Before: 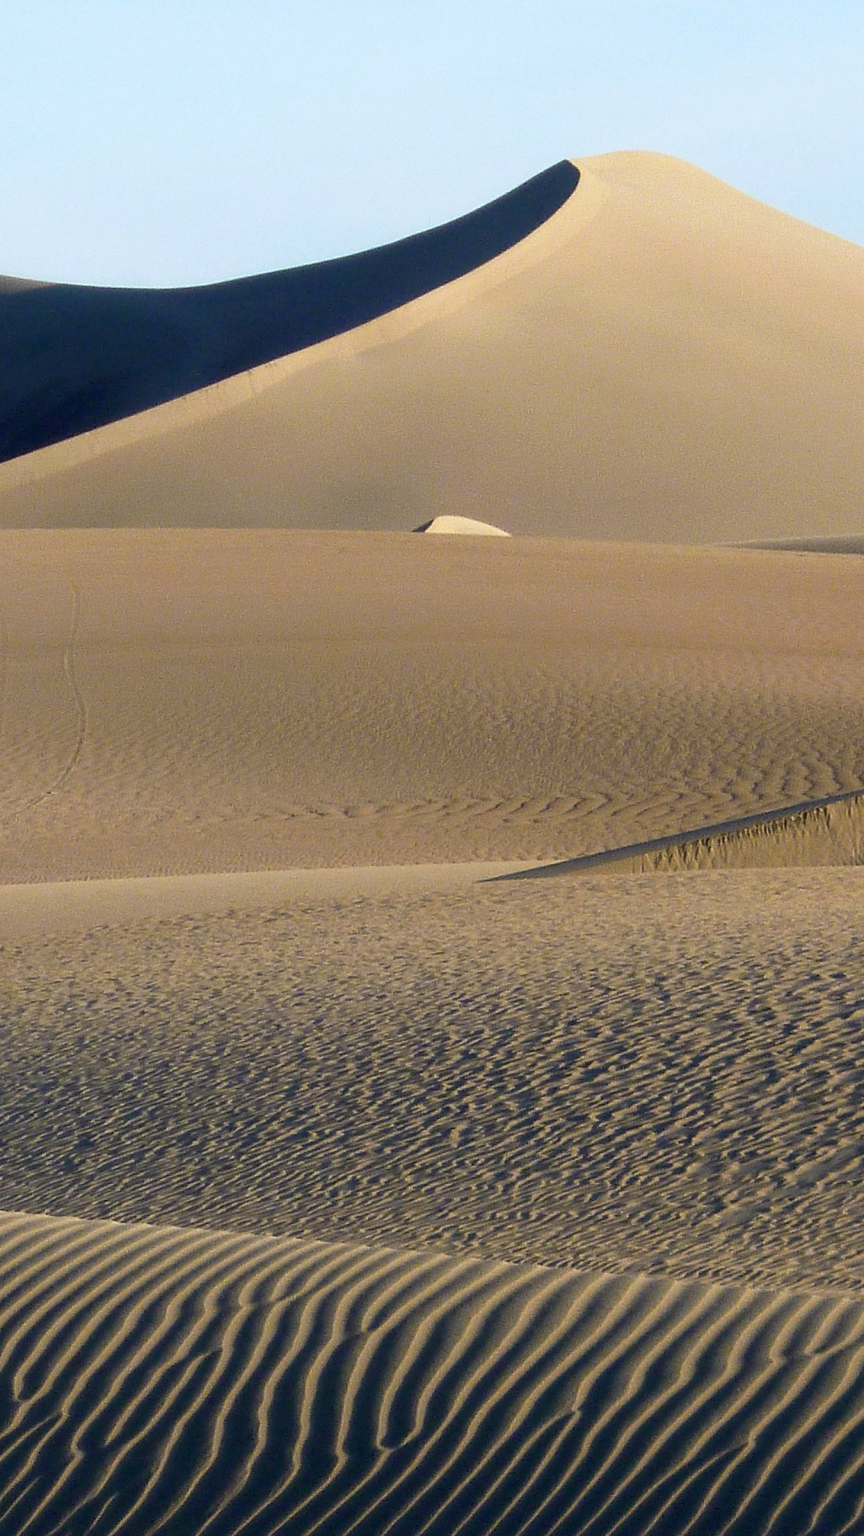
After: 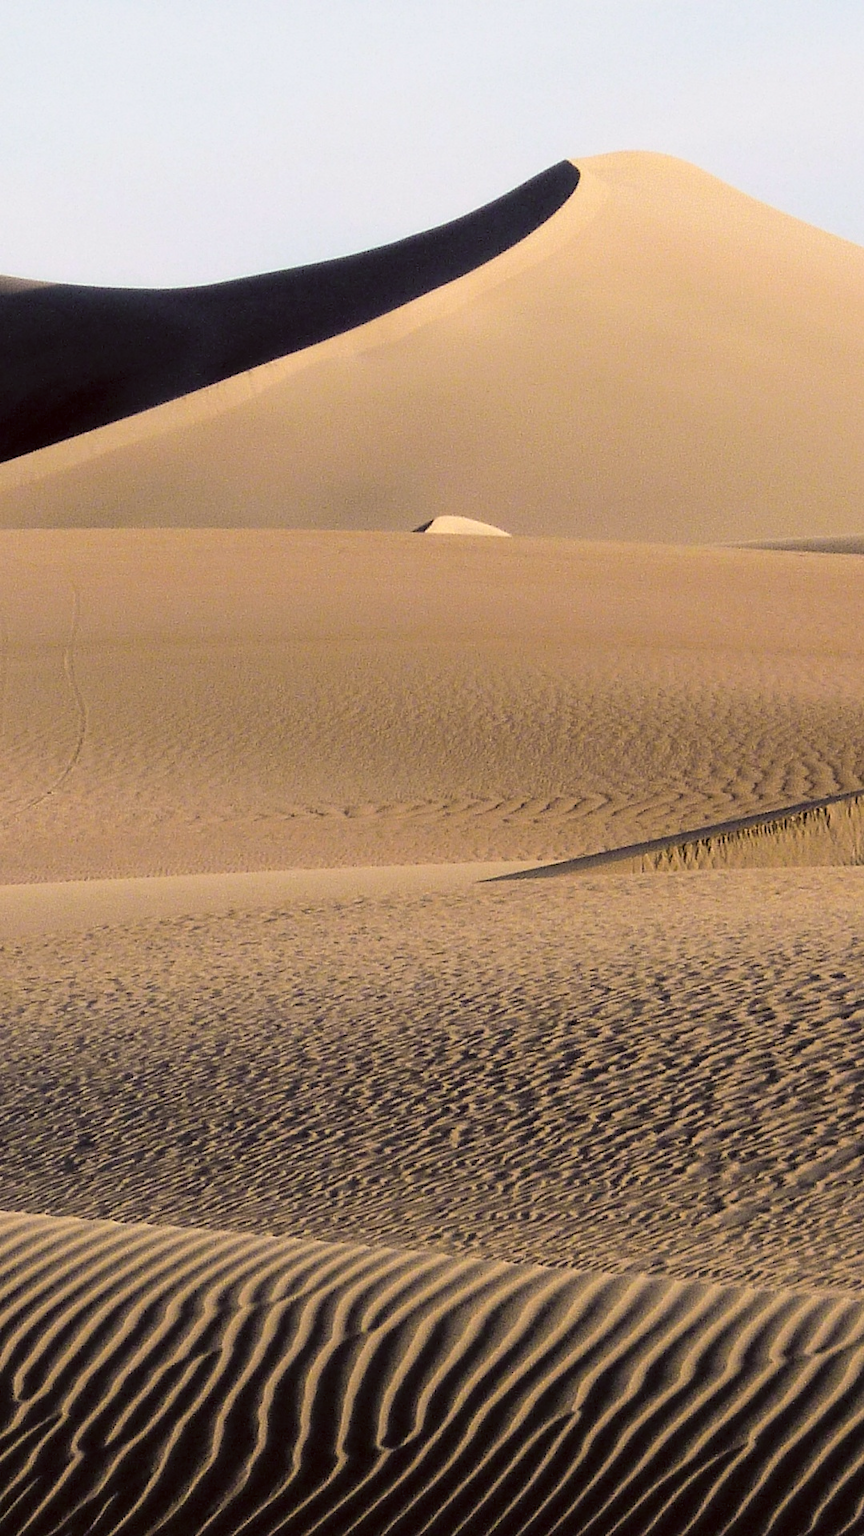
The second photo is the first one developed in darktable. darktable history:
tone curve: curves: ch0 [(0.003, 0) (0.066, 0.017) (0.163, 0.09) (0.264, 0.238) (0.395, 0.421) (0.517, 0.575) (0.633, 0.687) (0.791, 0.814) (1, 1)]; ch1 [(0, 0) (0.149, 0.17) (0.327, 0.339) (0.39, 0.403) (0.456, 0.463) (0.501, 0.502) (0.512, 0.507) (0.53, 0.533) (0.575, 0.592) (0.671, 0.655) (0.729, 0.679) (1, 1)]; ch2 [(0, 0) (0.337, 0.382) (0.464, 0.47) (0.501, 0.502) (0.527, 0.532) (0.563, 0.555) (0.615, 0.61) (0.663, 0.68) (1, 1)], color space Lab, linked channels, preserve colors none
color correction: highlights a* 6.68, highlights b* 7.56, shadows a* 5.87, shadows b* 6.85, saturation 0.89
